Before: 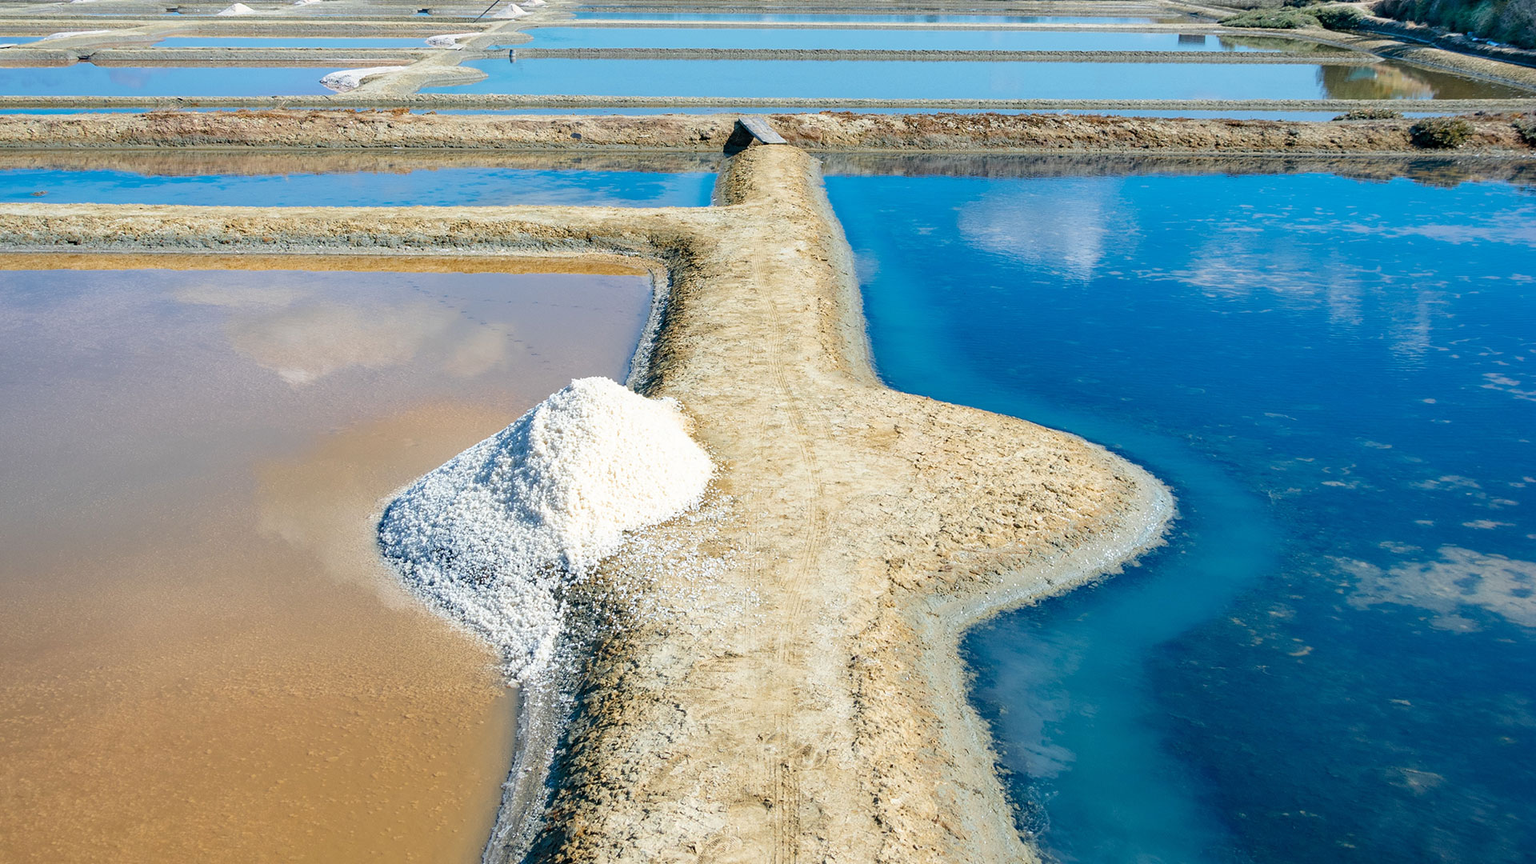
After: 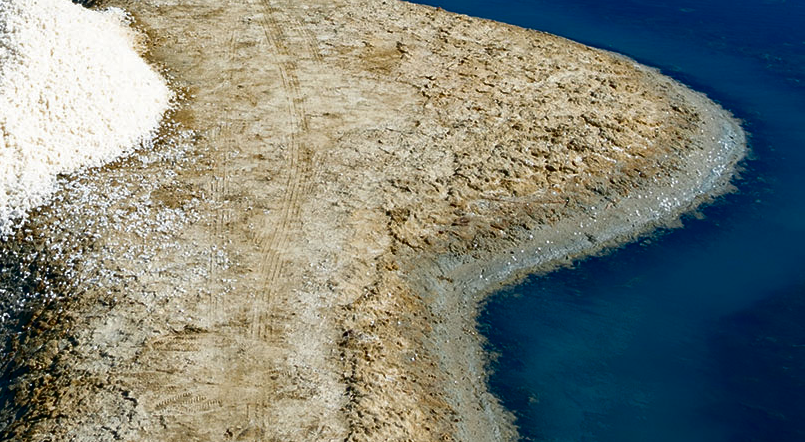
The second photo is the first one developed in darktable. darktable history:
crop: left 37.574%, top 45.292%, right 20.498%, bottom 13.756%
contrast brightness saturation: brightness -0.512
